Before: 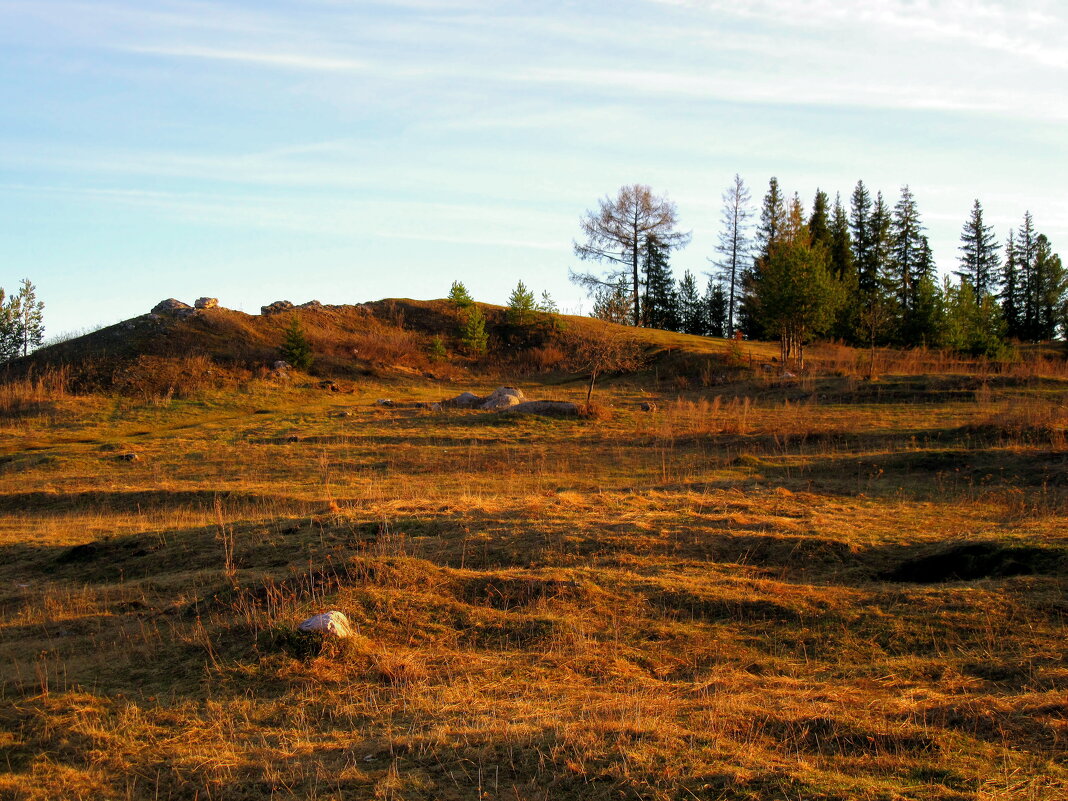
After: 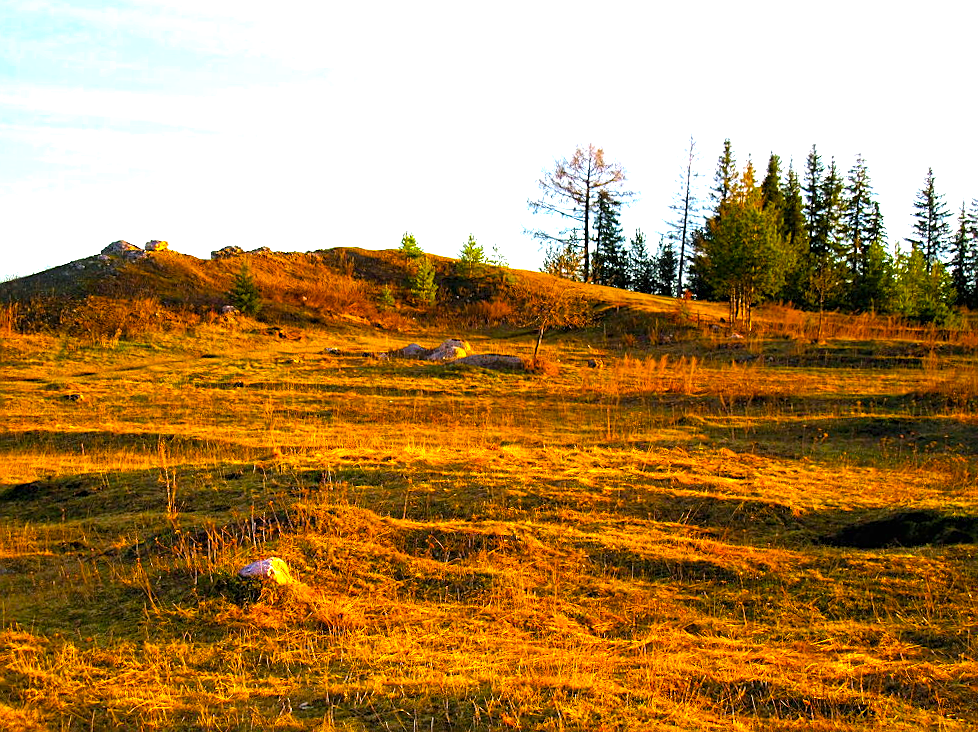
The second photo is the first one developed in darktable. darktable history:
color balance rgb: linear chroma grading › global chroma 14.649%, perceptual saturation grading › global saturation 42.122%, global vibrance 20%
exposure: black level correction 0, exposure 1.2 EV, compensate exposure bias true, compensate highlight preservation false
crop and rotate: angle -1.83°, left 3.128%, top 4.093%, right 1.355%, bottom 0.57%
sharpen: on, module defaults
tone equalizer: edges refinement/feathering 500, mask exposure compensation -1.57 EV, preserve details no
